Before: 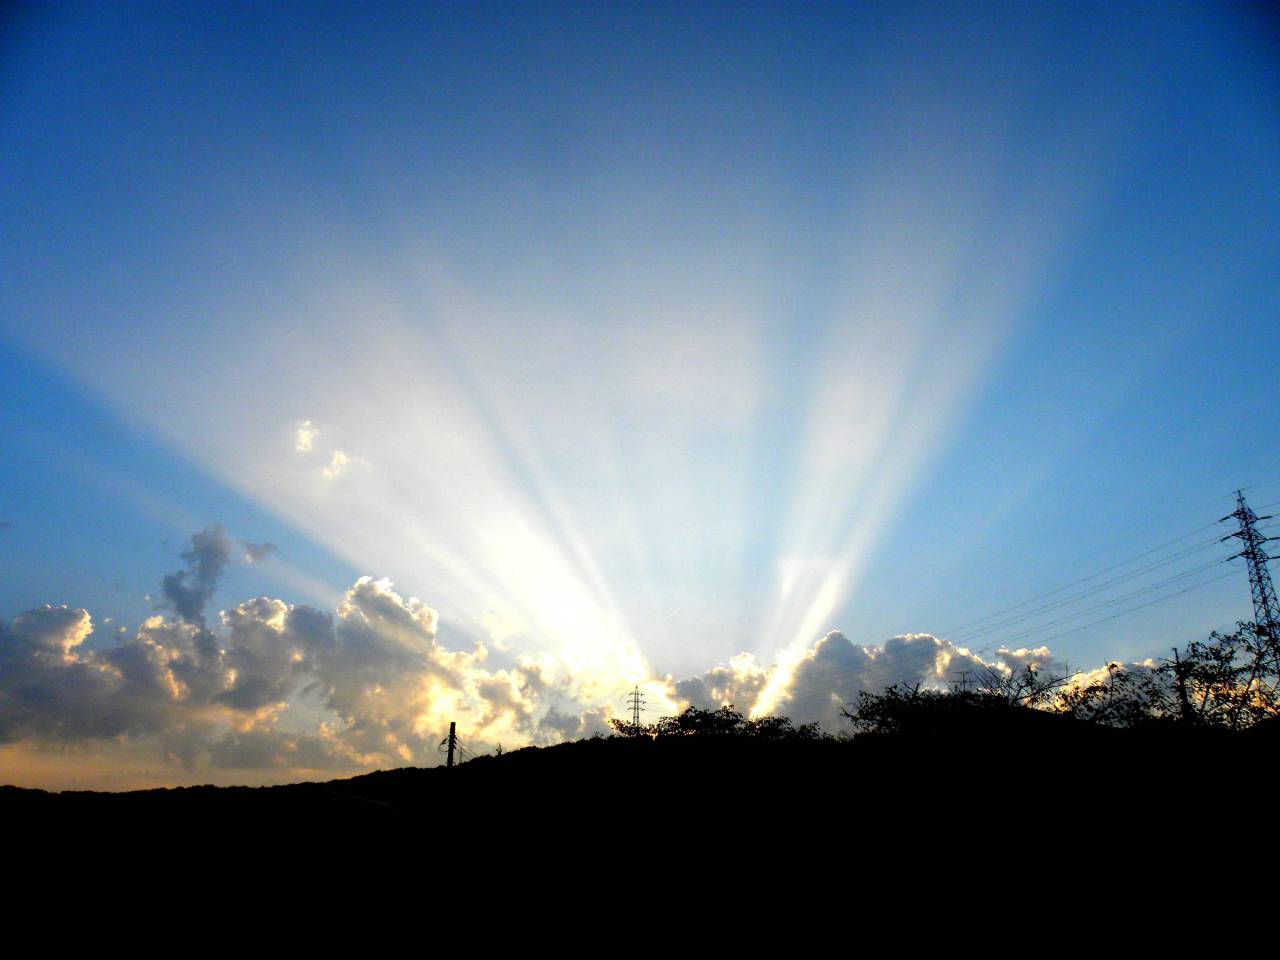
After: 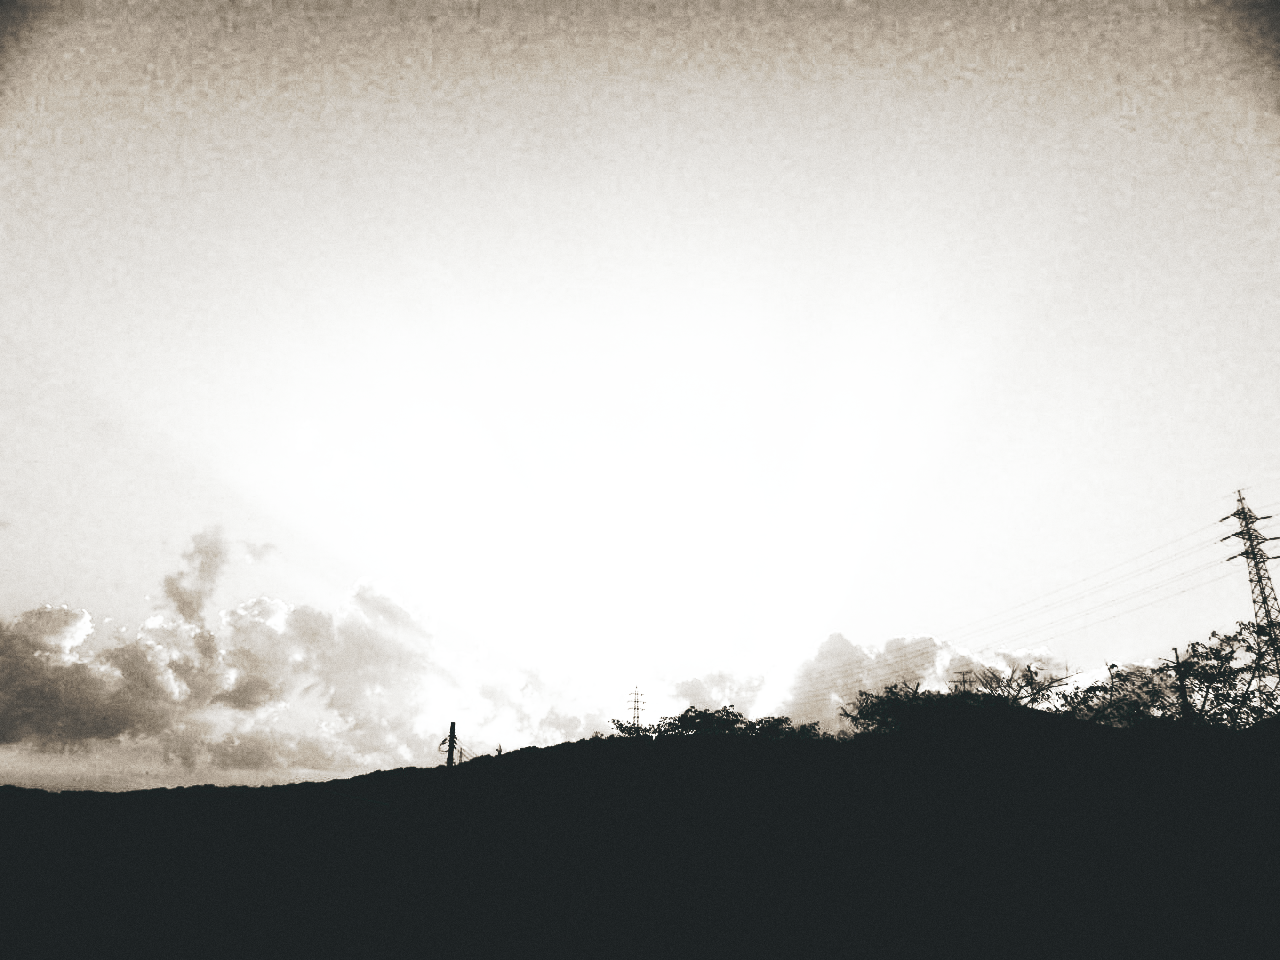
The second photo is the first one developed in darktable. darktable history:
color balance: lift [1, 0.994, 1.002, 1.006], gamma [0.957, 1.081, 1.016, 0.919], gain [0.97, 0.972, 1.01, 1.028], input saturation 91.06%, output saturation 79.8%
white balance: red 1.066, blue 1.119
color calibration: output gray [0.25, 0.35, 0.4, 0], x 0.383, y 0.372, temperature 3905.17 K
base curve: curves: ch0 [(0, 0.015) (0.085, 0.116) (0.134, 0.298) (0.19, 0.545) (0.296, 0.764) (0.599, 0.982) (1, 1)], preserve colors none
grain: coarseness 0.09 ISO
